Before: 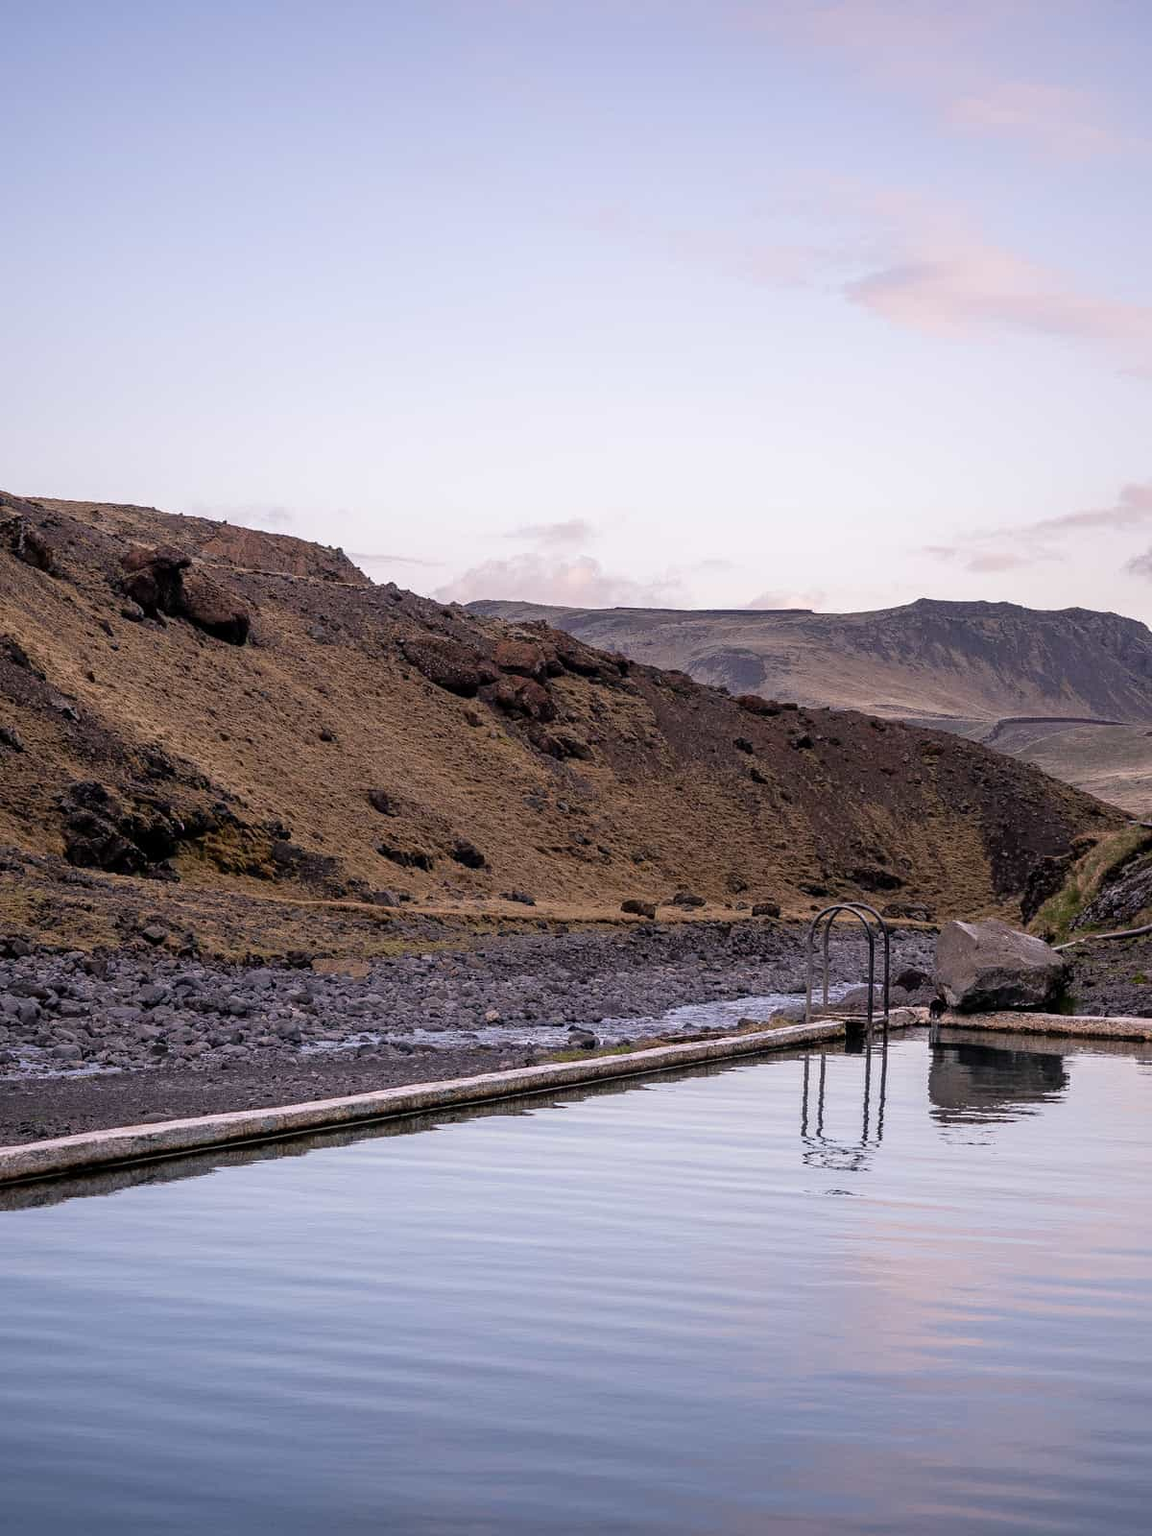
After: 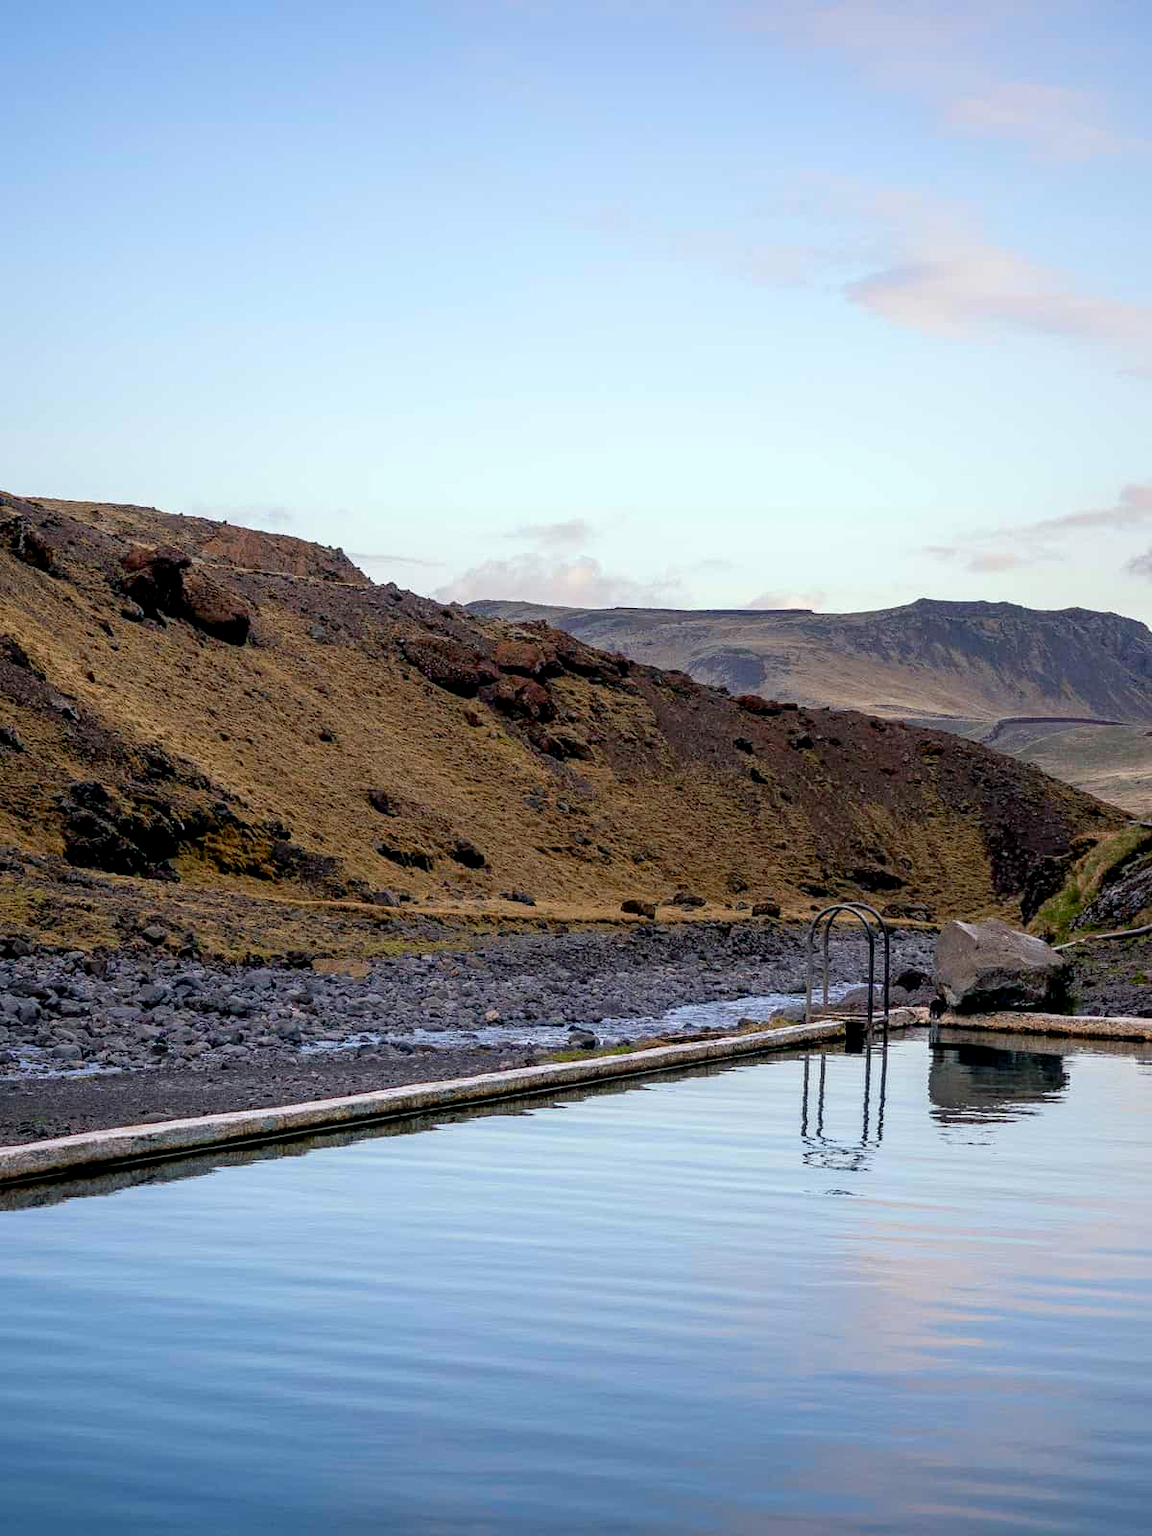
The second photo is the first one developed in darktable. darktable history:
exposure: black level correction 0.007, exposure 0.093 EV, compensate highlight preservation false
color correction: highlights a* -7.33, highlights b* 1.26, shadows a* -3.55, saturation 1.4
